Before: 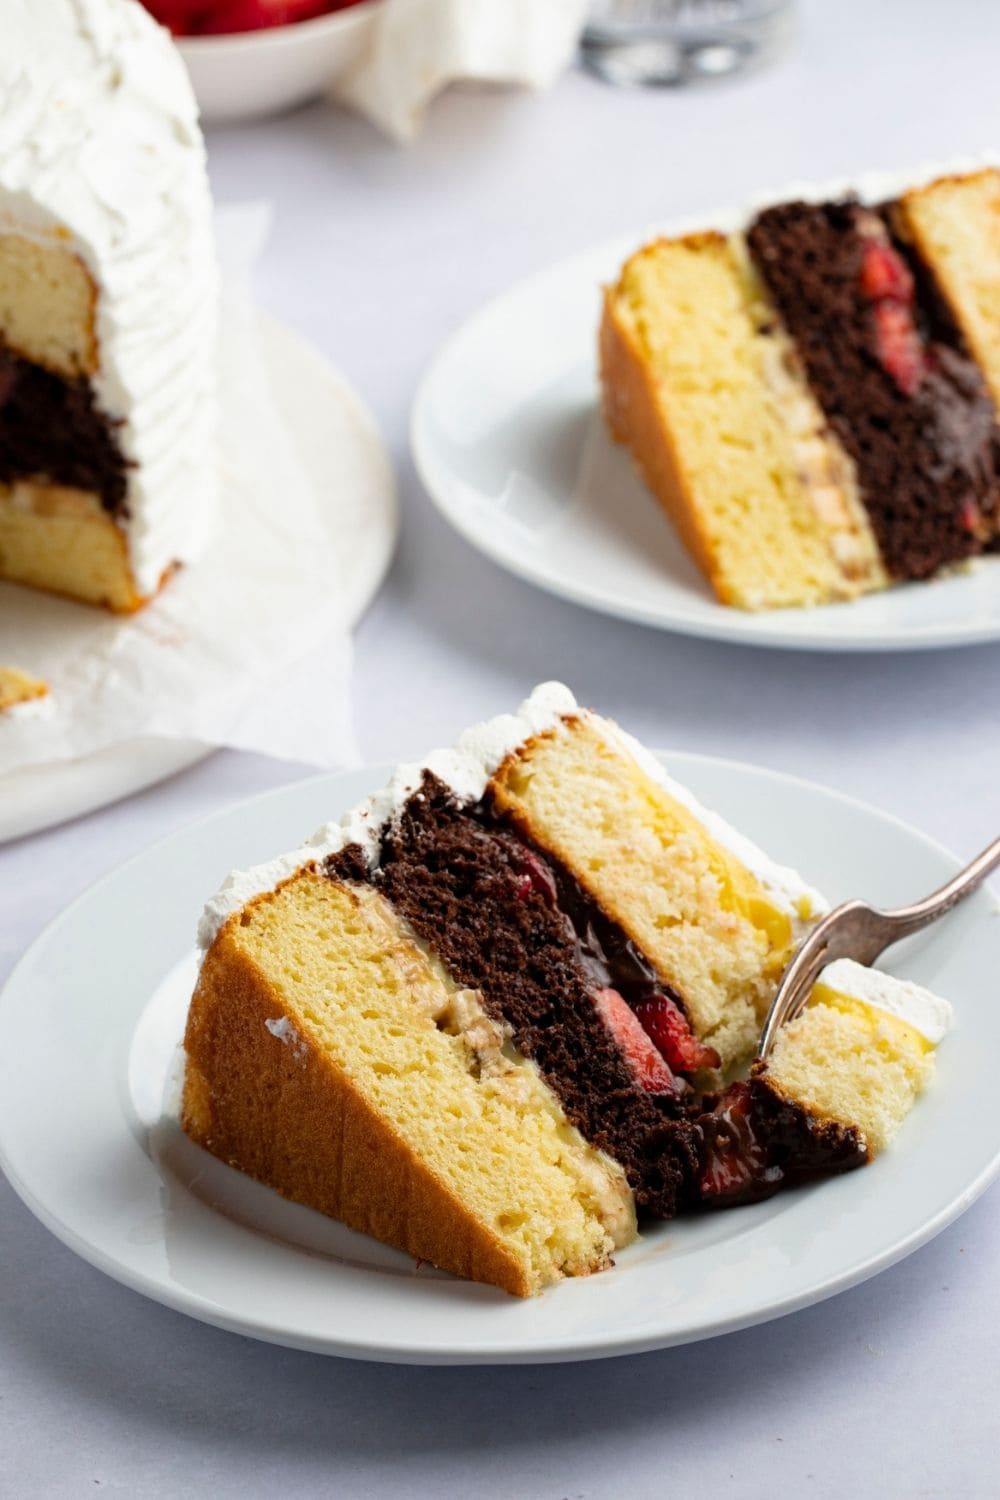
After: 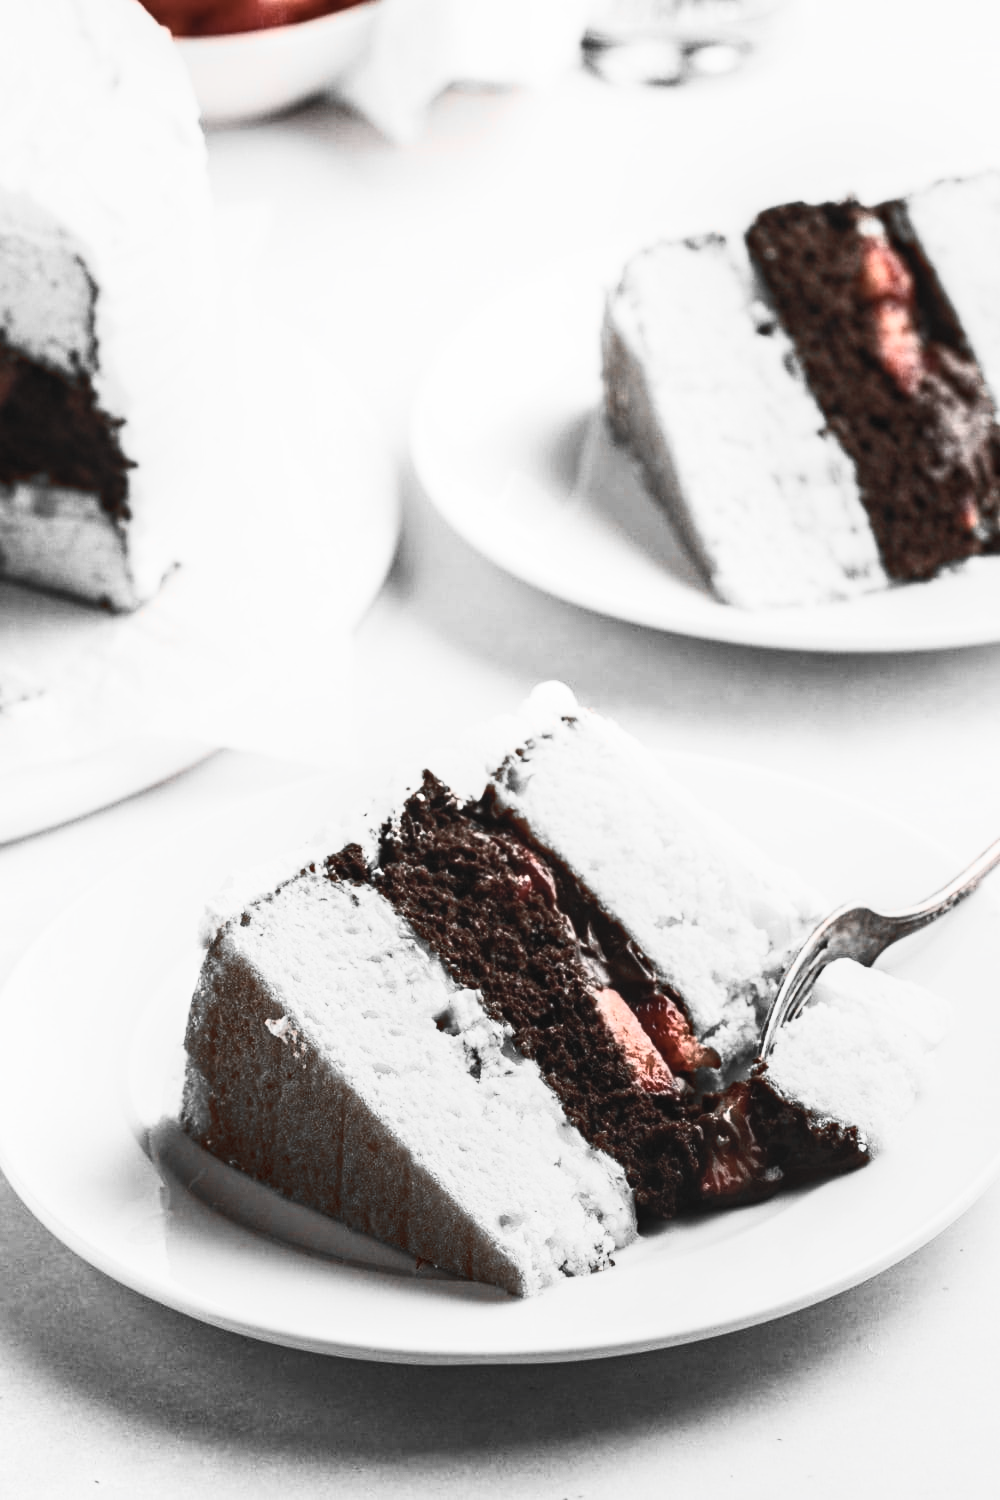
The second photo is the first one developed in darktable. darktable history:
color zones: curves: ch1 [(0, 0.006) (0.094, 0.285) (0.171, 0.001) (0.429, 0.001) (0.571, 0.003) (0.714, 0.004) (0.857, 0.004) (1, 0.006)]
contrast brightness saturation: contrast 0.627, brightness 0.339, saturation 0.136
local contrast: on, module defaults
tone equalizer: on, module defaults
